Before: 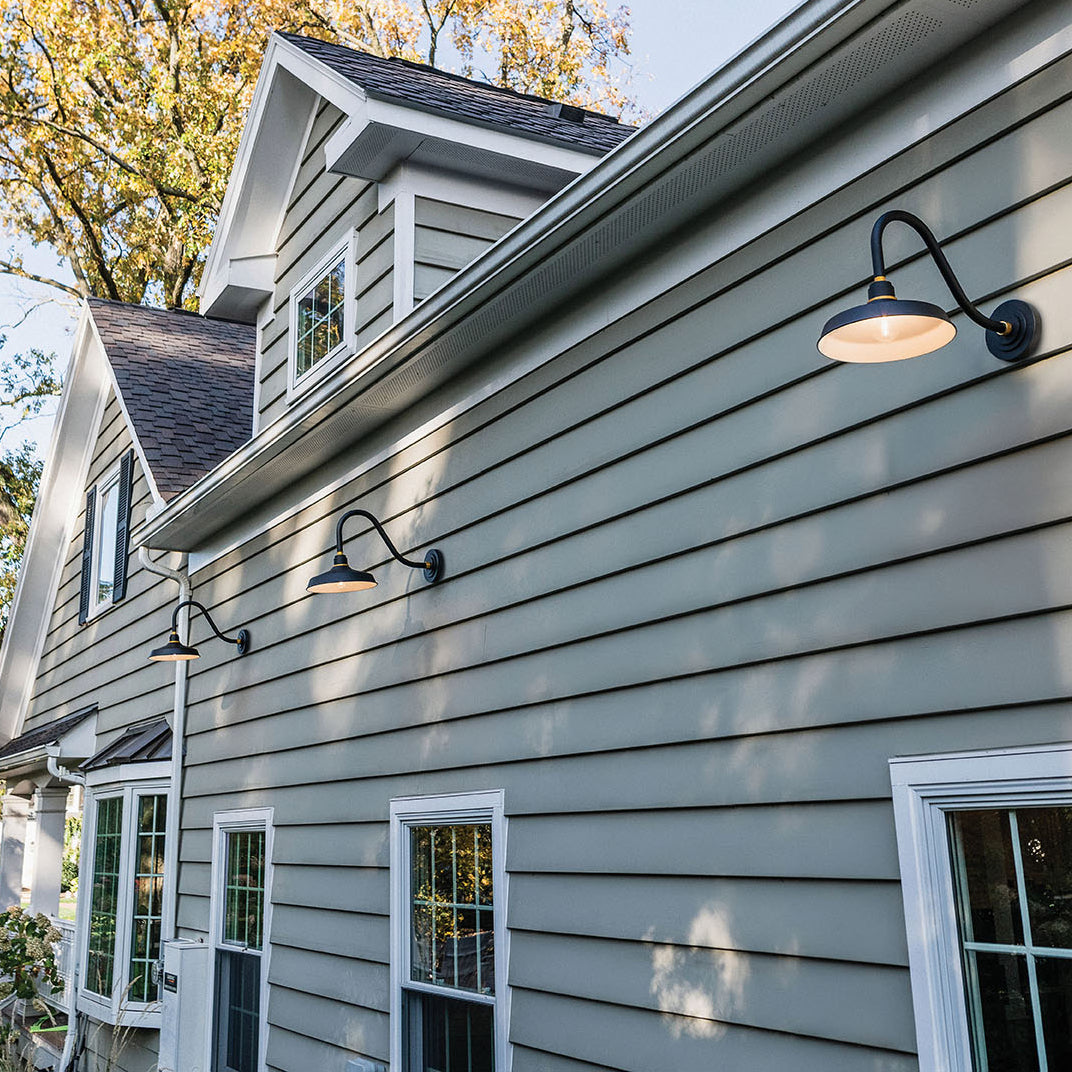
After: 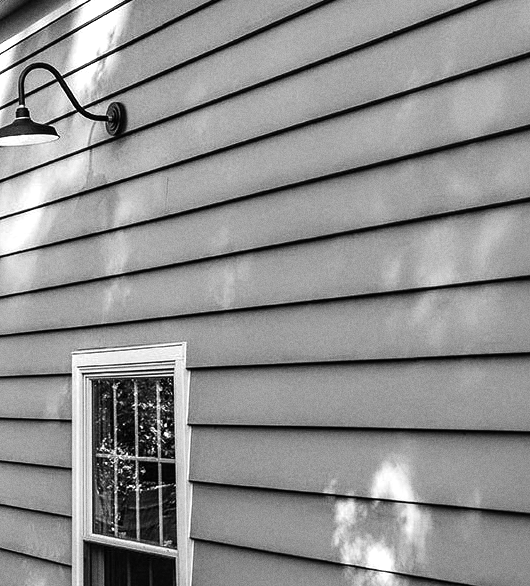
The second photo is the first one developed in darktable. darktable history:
tone equalizer: -8 EV -0.75 EV, -7 EV -0.7 EV, -6 EV -0.6 EV, -5 EV -0.4 EV, -3 EV 0.4 EV, -2 EV 0.6 EV, -1 EV 0.7 EV, +0 EV 0.75 EV, edges refinement/feathering 500, mask exposure compensation -1.57 EV, preserve details no
monochrome: on, module defaults
crop: left 29.672%, top 41.786%, right 20.851%, bottom 3.487%
grain: coarseness 0.09 ISO
